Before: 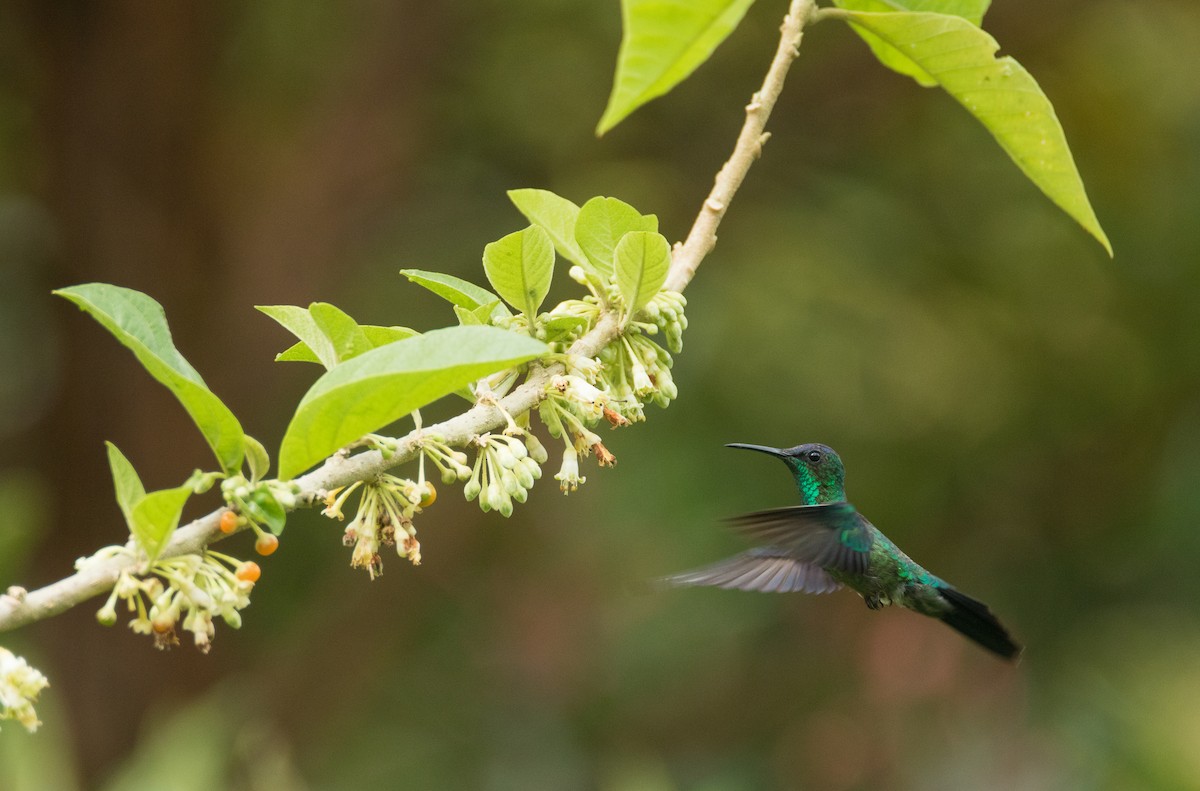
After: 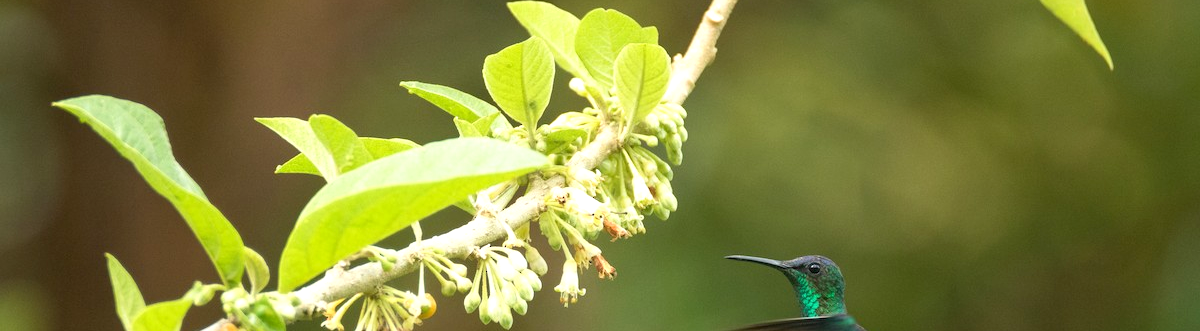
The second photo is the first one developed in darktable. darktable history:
crop and rotate: top 23.84%, bottom 34.294%
exposure: black level correction 0.001, exposure 0.5 EV, compensate exposure bias true, compensate highlight preservation false
